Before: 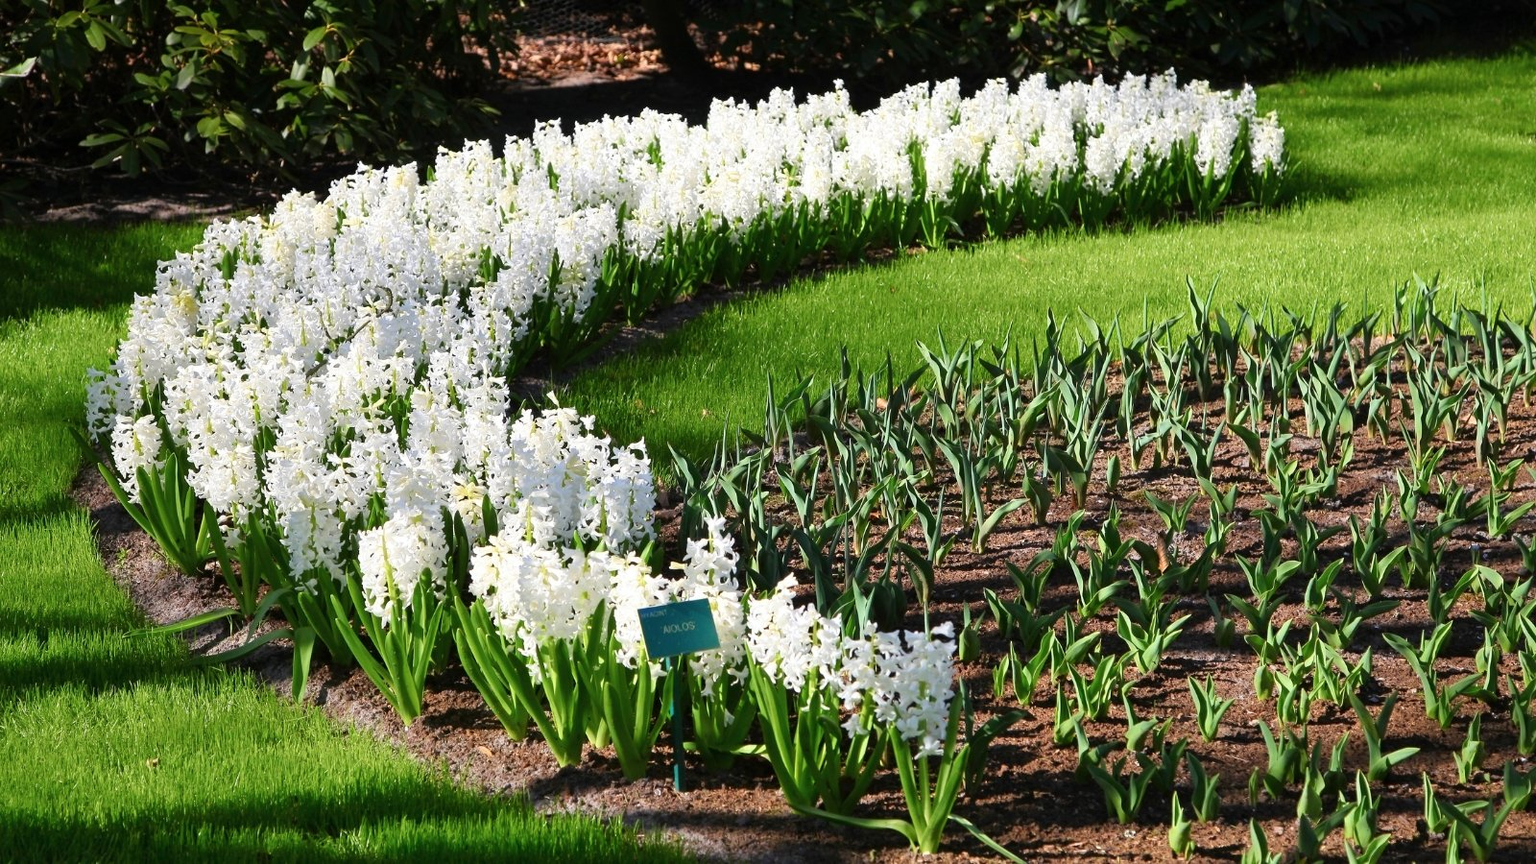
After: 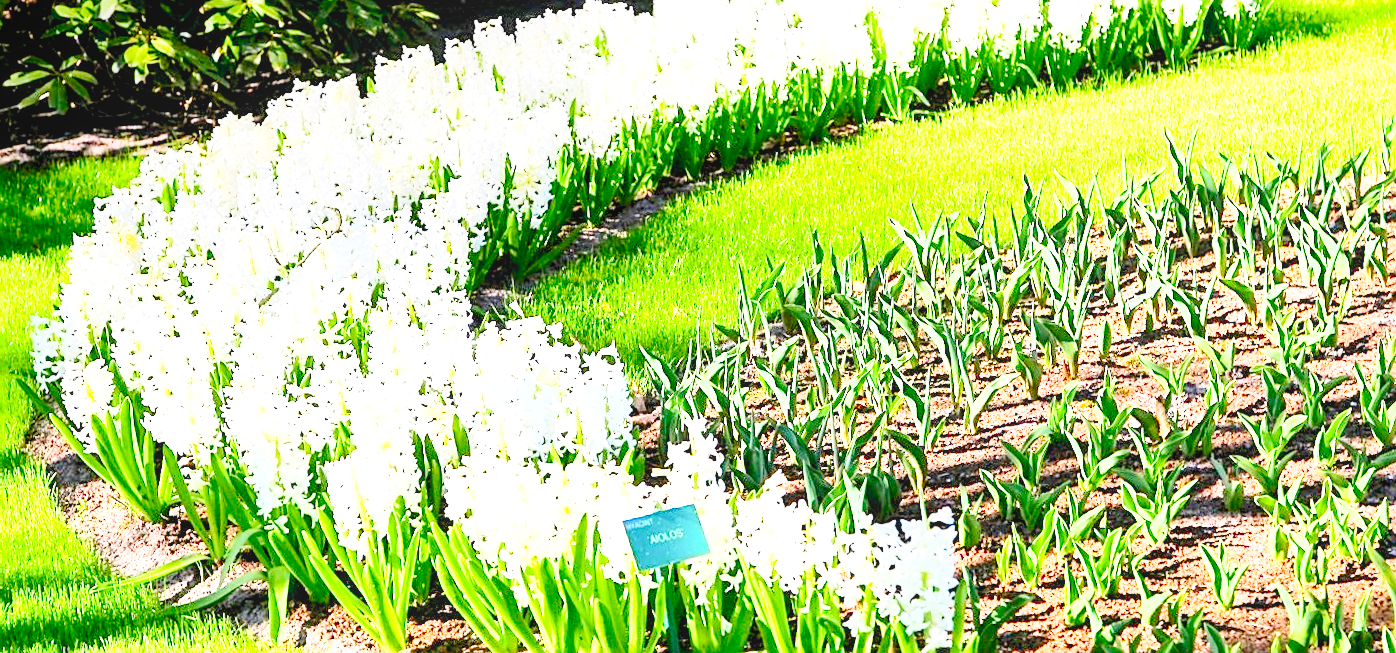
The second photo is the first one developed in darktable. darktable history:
crop and rotate: angle 0.03°, top 11.643%, right 5.651%, bottom 11.189%
tone curve: curves: ch0 [(0, 0) (0.003, 0.003) (0.011, 0.014) (0.025, 0.031) (0.044, 0.055) (0.069, 0.086) (0.1, 0.124) (0.136, 0.168) (0.177, 0.22) (0.224, 0.278) (0.277, 0.344) (0.335, 0.426) (0.399, 0.515) (0.468, 0.597) (0.543, 0.672) (0.623, 0.746) (0.709, 0.815) (0.801, 0.881) (0.898, 0.939) (1, 1)], preserve colors none
exposure: exposure 2 EV, compensate exposure bias true, compensate highlight preservation false
local contrast: detail 110%
rotate and perspective: rotation -4.57°, crop left 0.054, crop right 0.944, crop top 0.087, crop bottom 0.914
sharpen: on, module defaults
base curve: curves: ch0 [(0.017, 0) (0.425, 0.441) (0.844, 0.933) (1, 1)], preserve colors none
contrast brightness saturation: contrast 0.24, brightness 0.26, saturation 0.39
